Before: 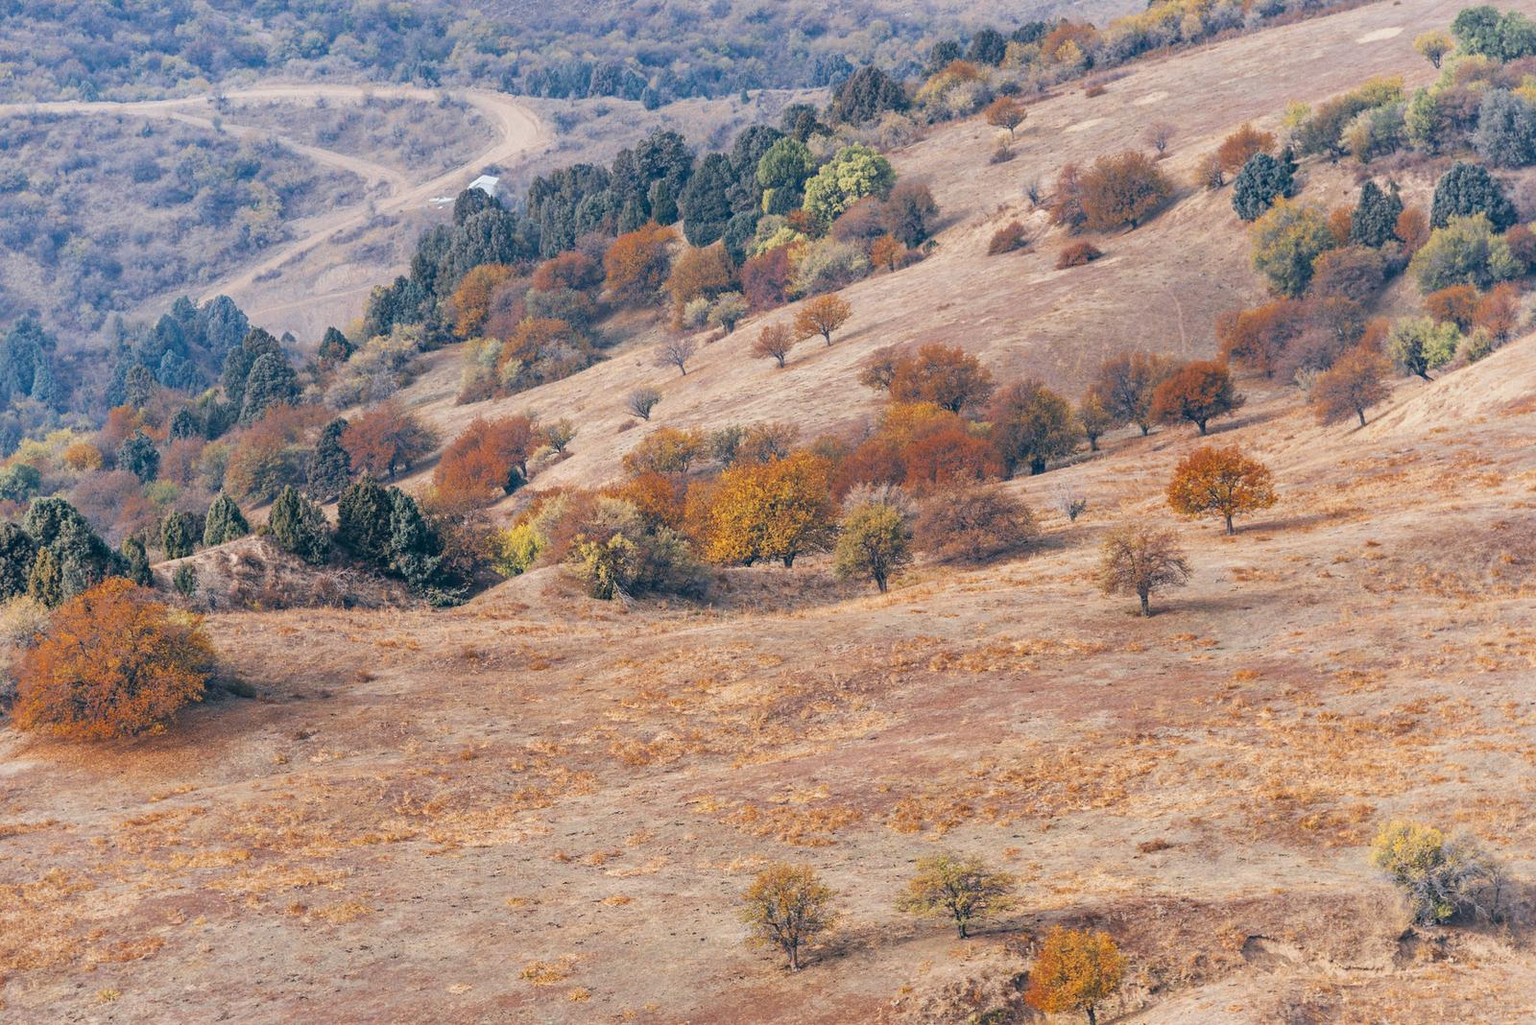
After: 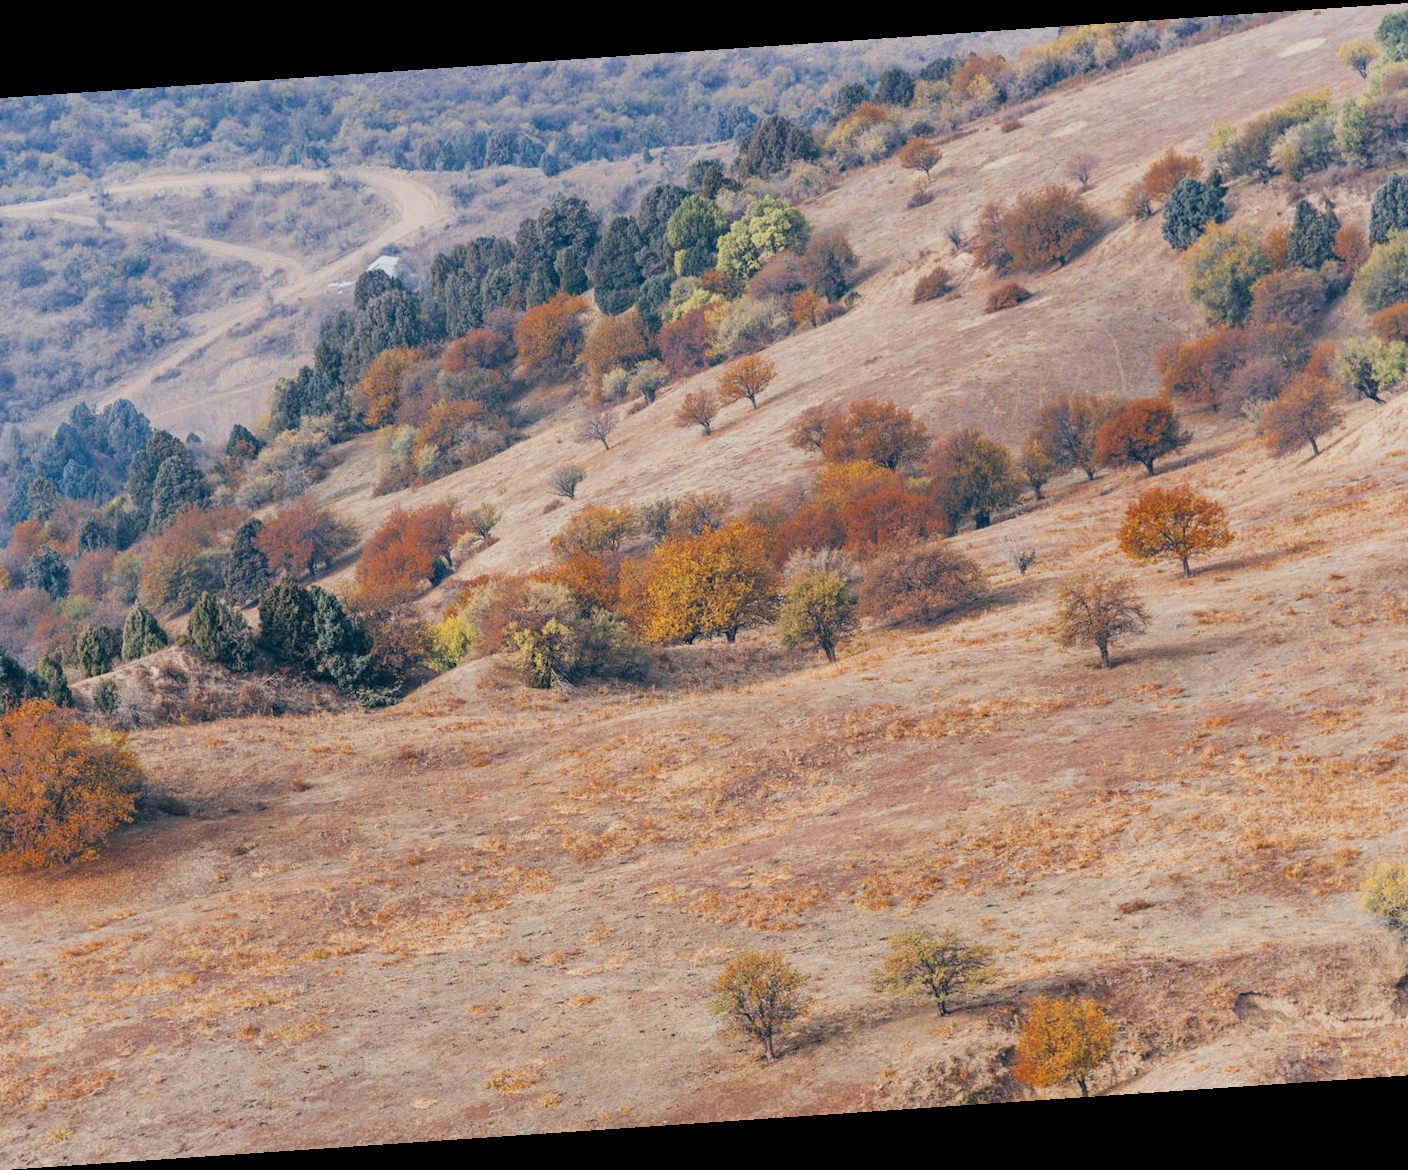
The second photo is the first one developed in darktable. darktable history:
crop: left 8.026%, right 7.374%
rotate and perspective: rotation -4.2°, shear 0.006, automatic cropping off
sigmoid: contrast 1.22, skew 0.65
